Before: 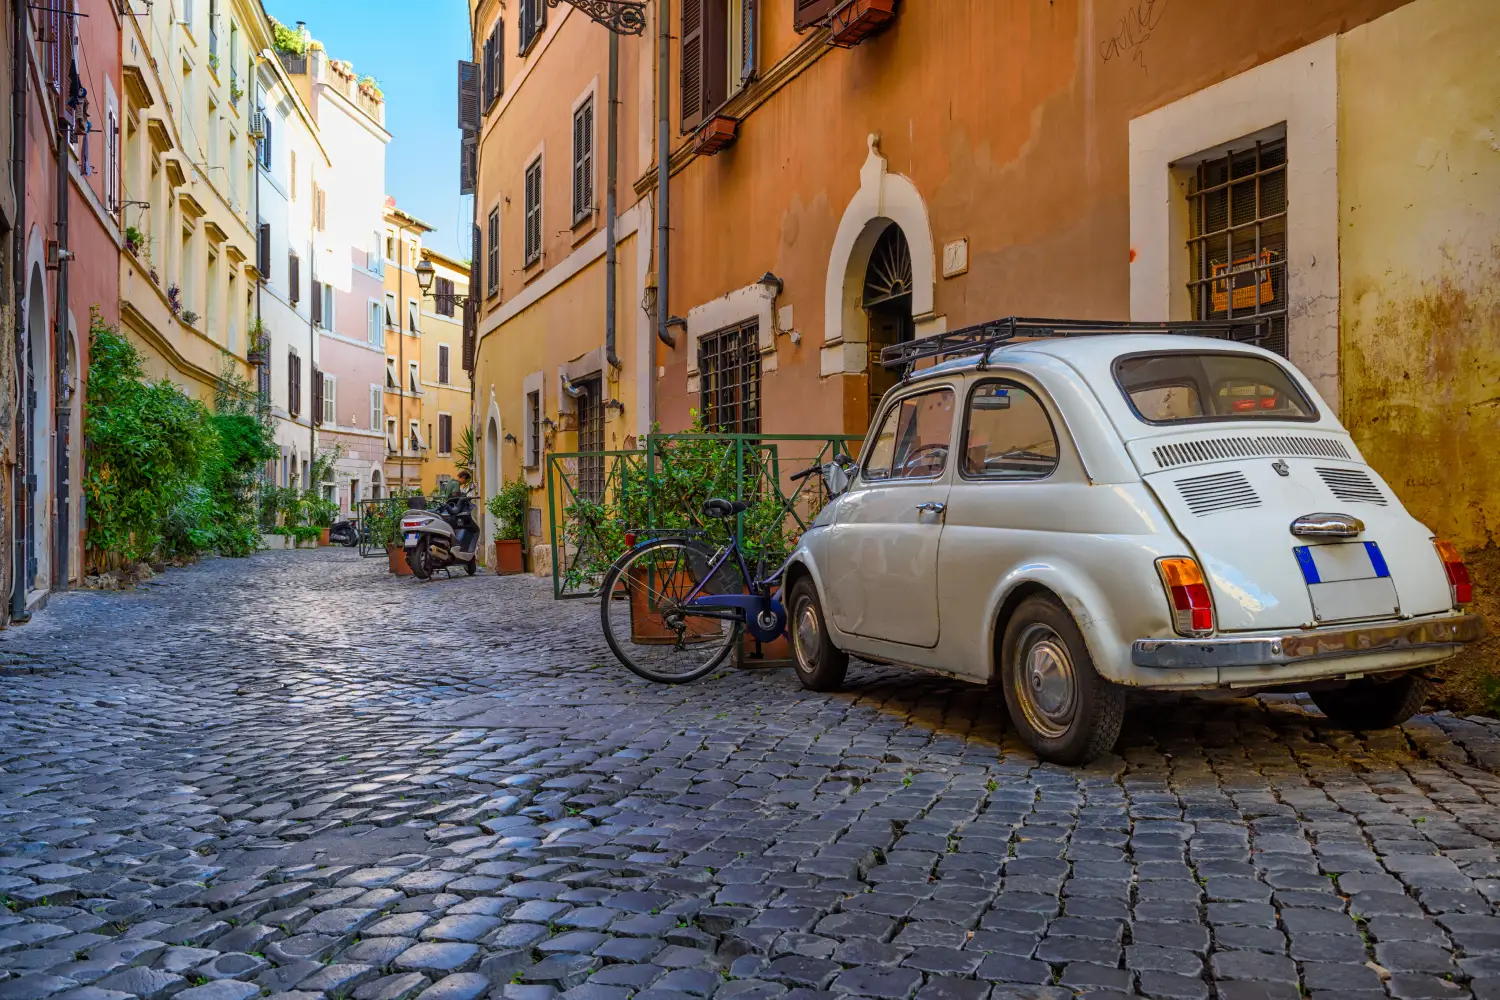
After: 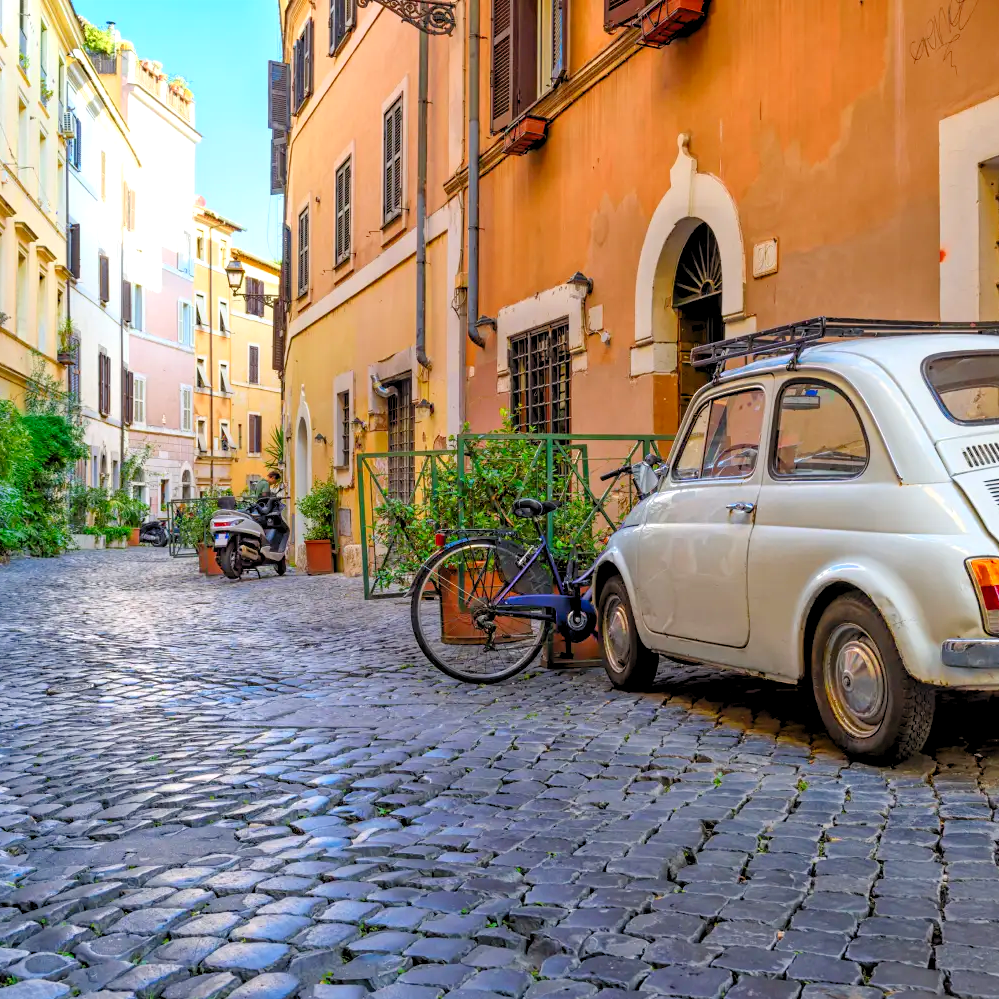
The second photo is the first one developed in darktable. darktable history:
tone equalizer: on, module defaults
levels: black 3.83%, white 90.64%, levels [0.044, 0.416, 0.908]
crop and rotate: left 12.673%, right 20.66%
